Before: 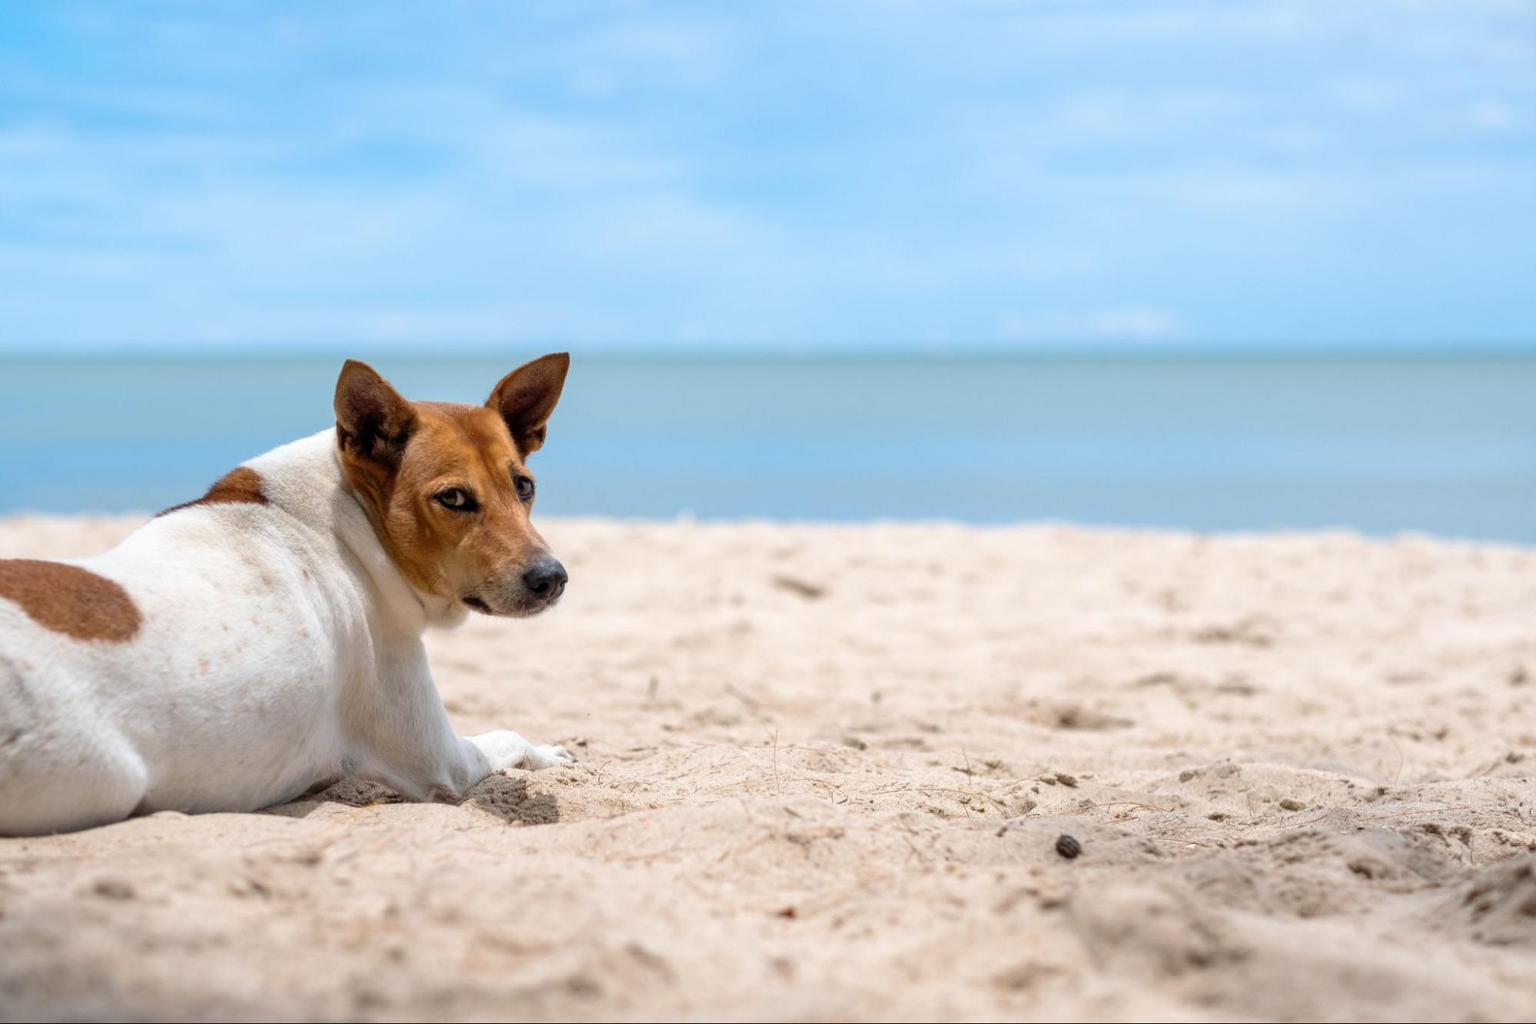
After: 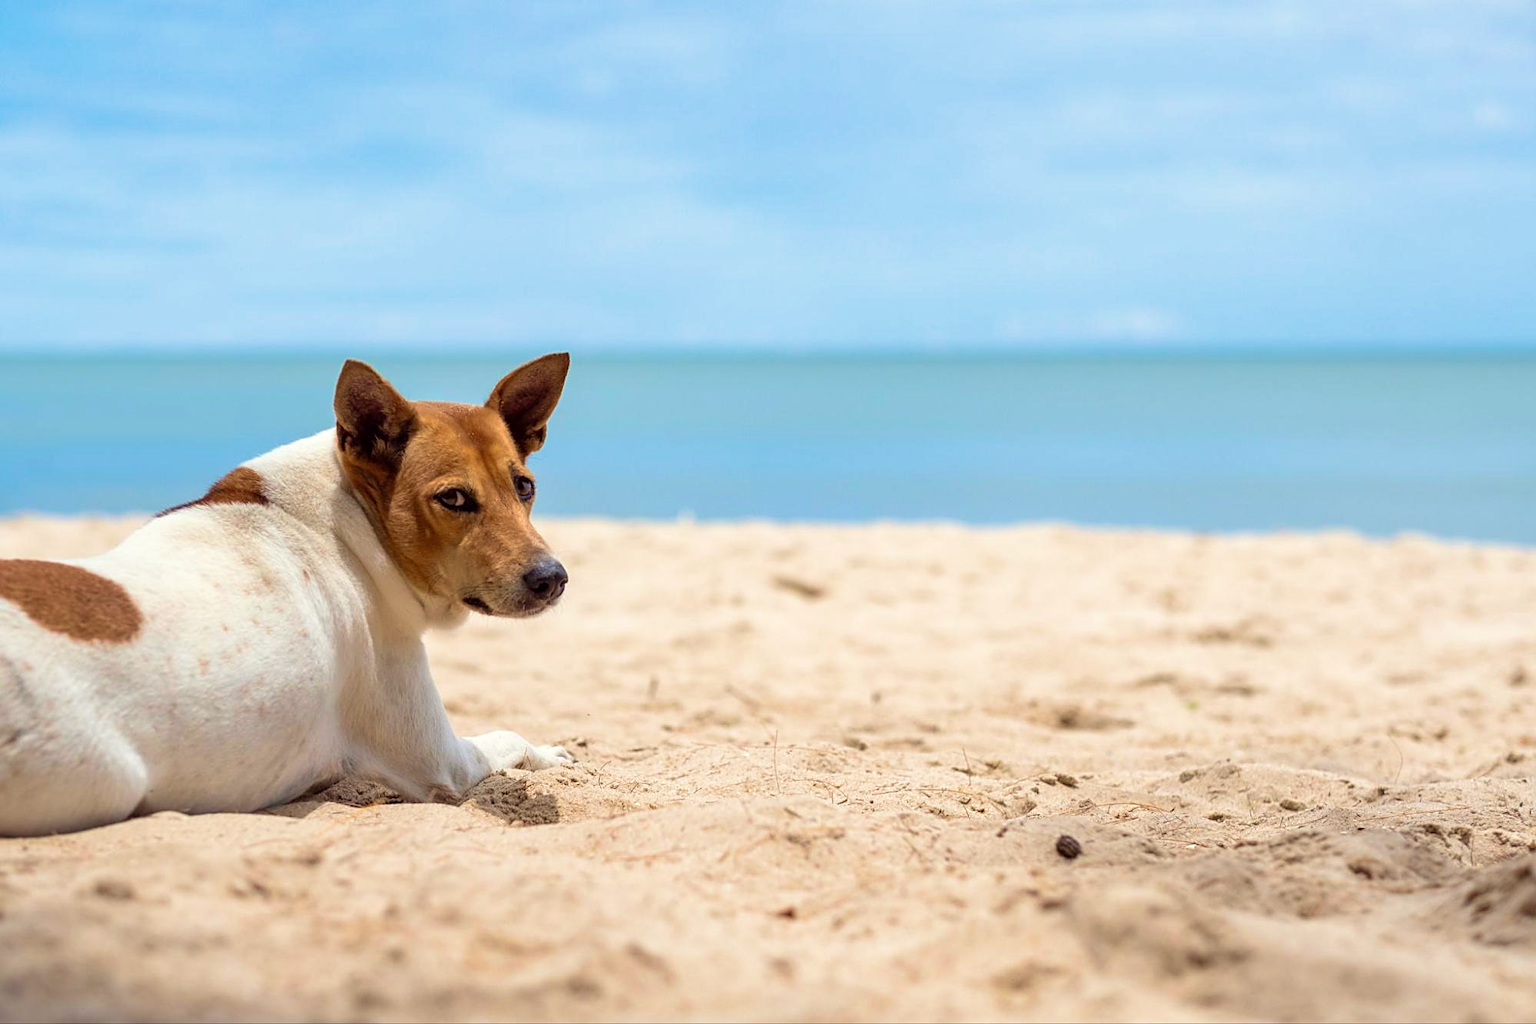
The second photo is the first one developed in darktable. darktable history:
sharpen: on, module defaults
tone equalizer: on, module defaults
color correction: highlights a* -0.95, highlights b* 4.5, shadows a* 3.55
velvia: strength 45%
